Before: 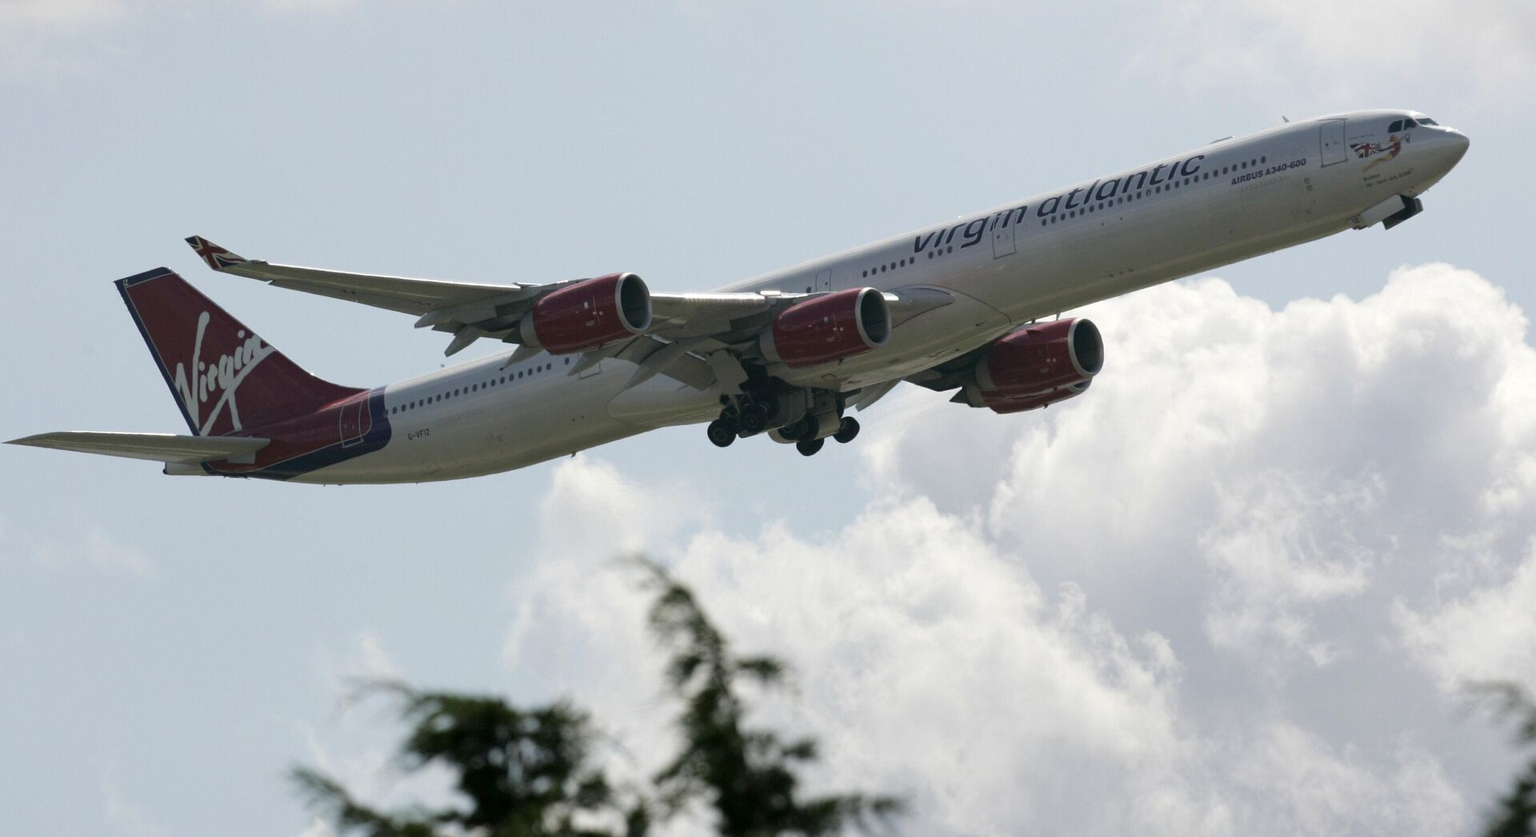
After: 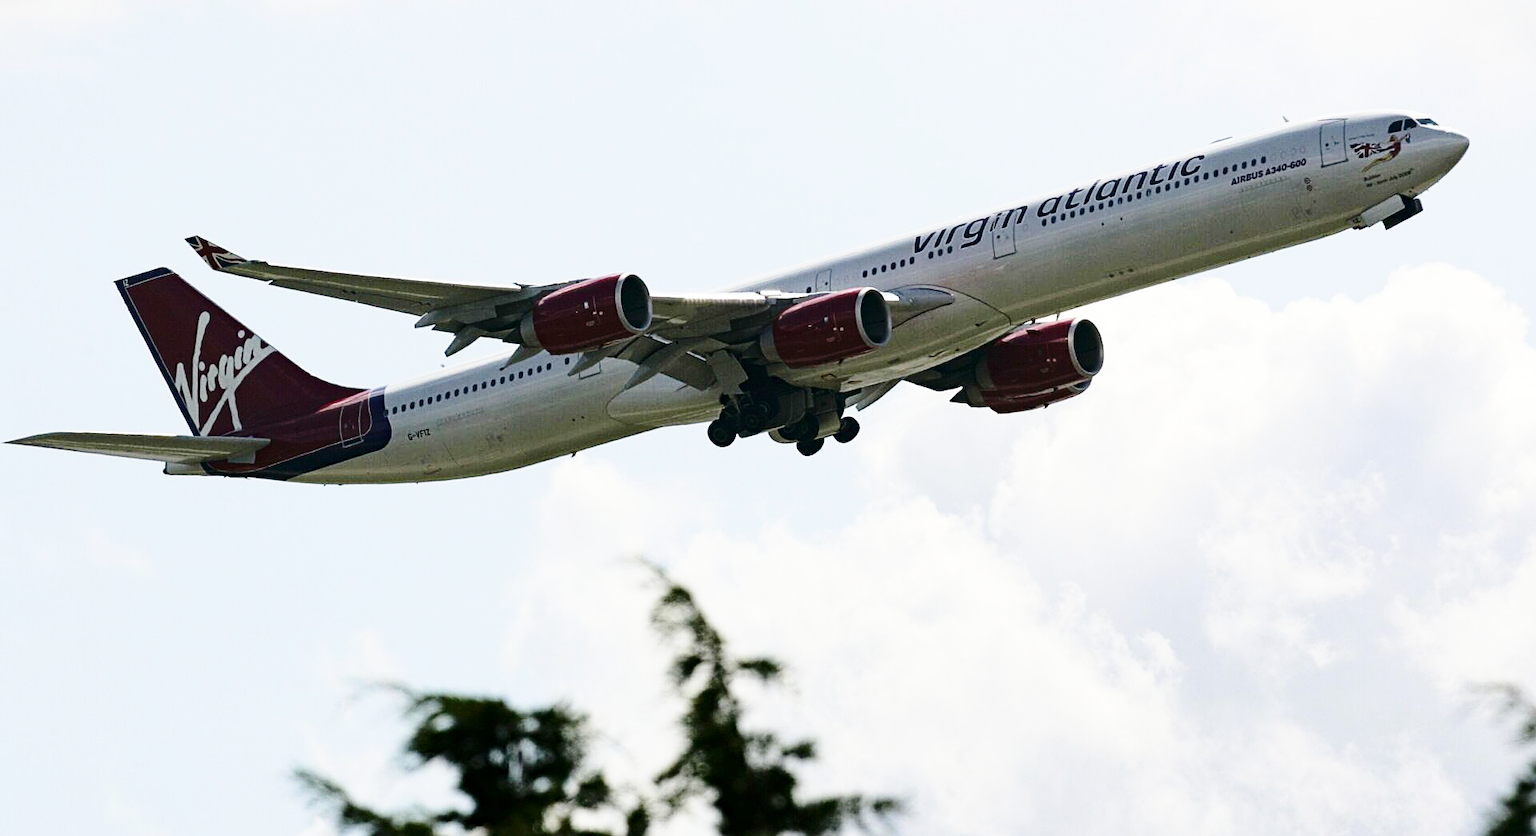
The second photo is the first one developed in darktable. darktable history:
base curve: curves: ch0 [(0, 0) (0.028, 0.03) (0.121, 0.232) (0.46, 0.748) (0.859, 0.968) (1, 1)], preserve colors none
sharpen: on, module defaults
contrast brightness saturation: contrast 0.22
haze removal: compatibility mode true, adaptive false
